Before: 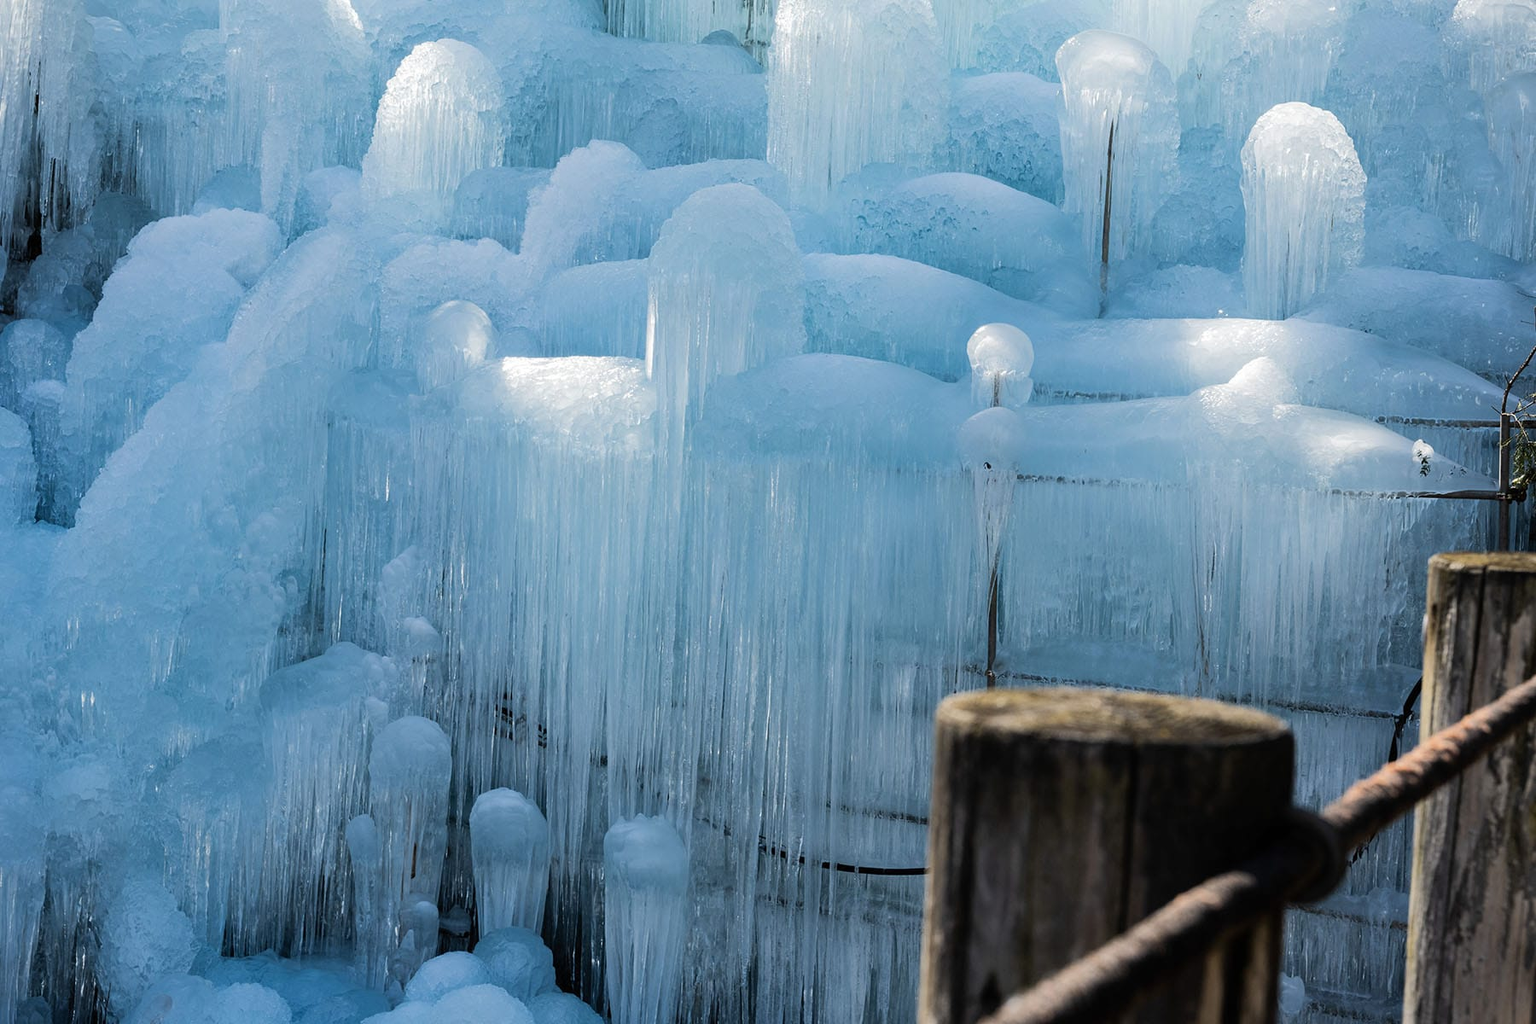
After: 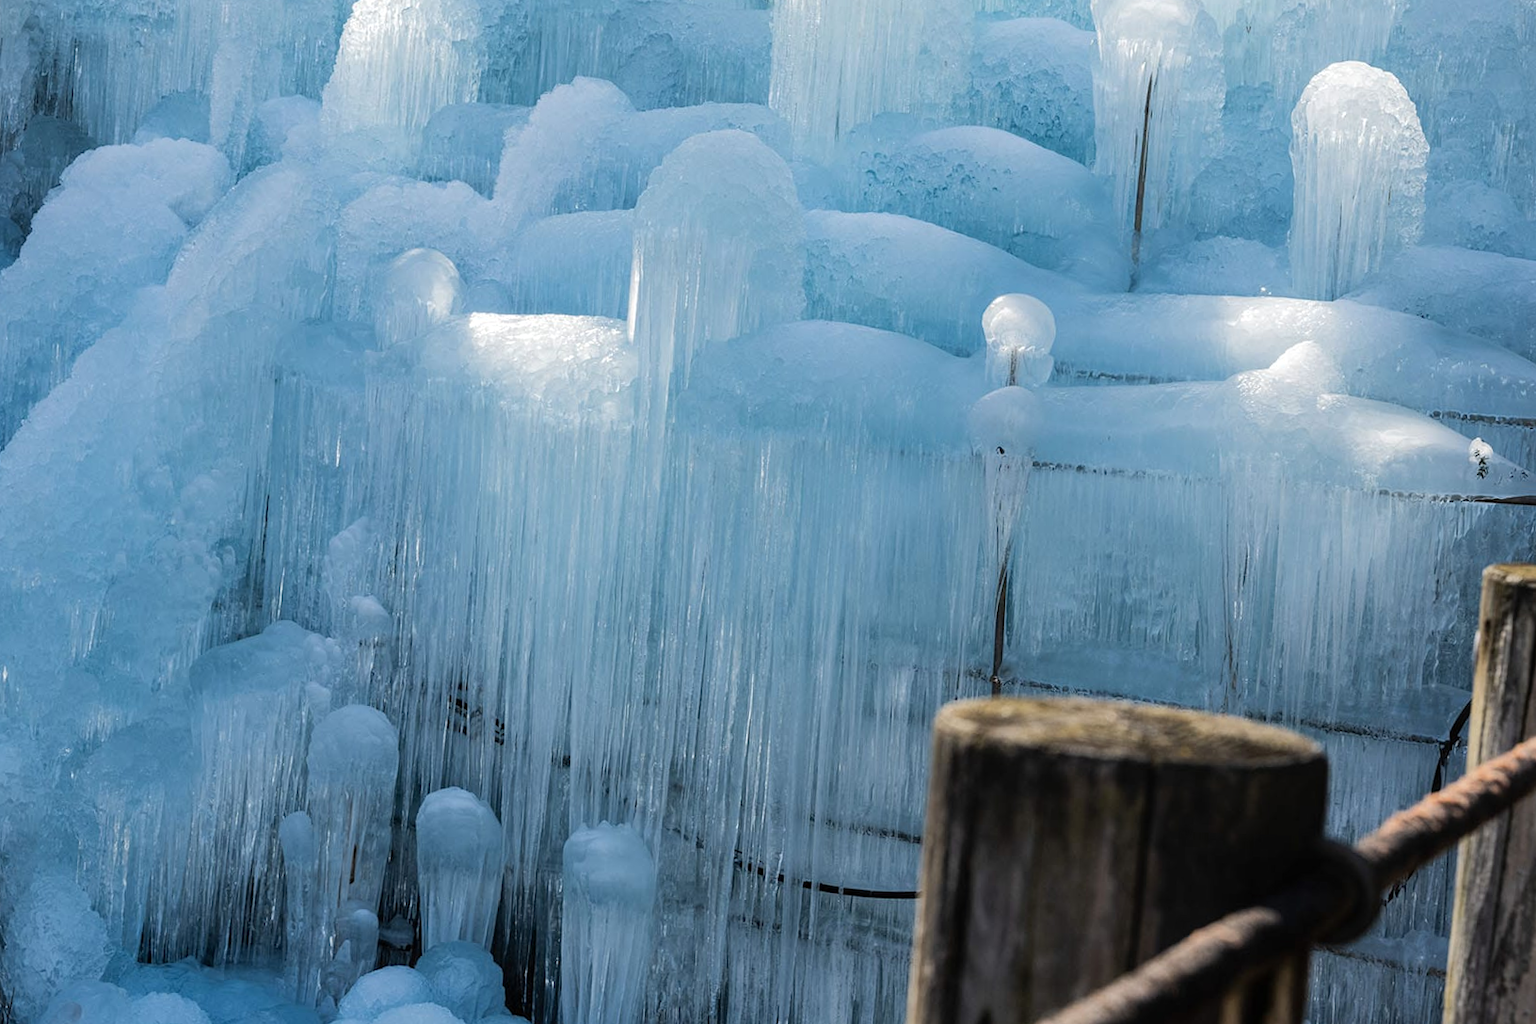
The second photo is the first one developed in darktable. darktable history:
crop and rotate: angle -1.96°, left 3.097%, top 4.154%, right 1.586%, bottom 0.529%
local contrast: detail 110%
